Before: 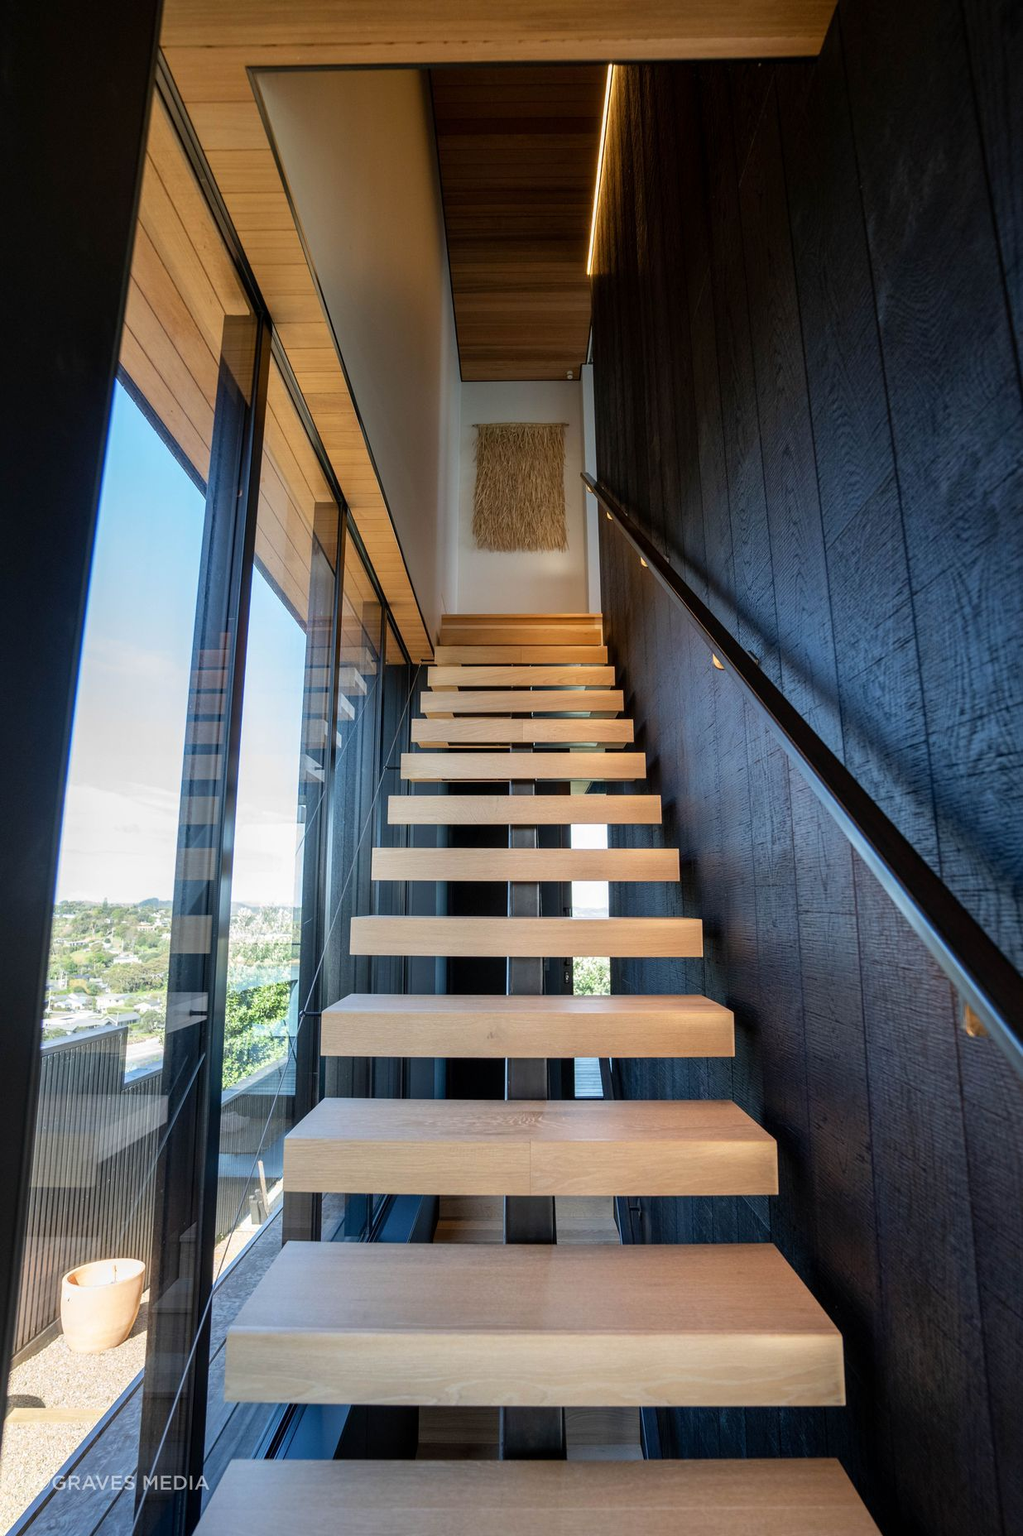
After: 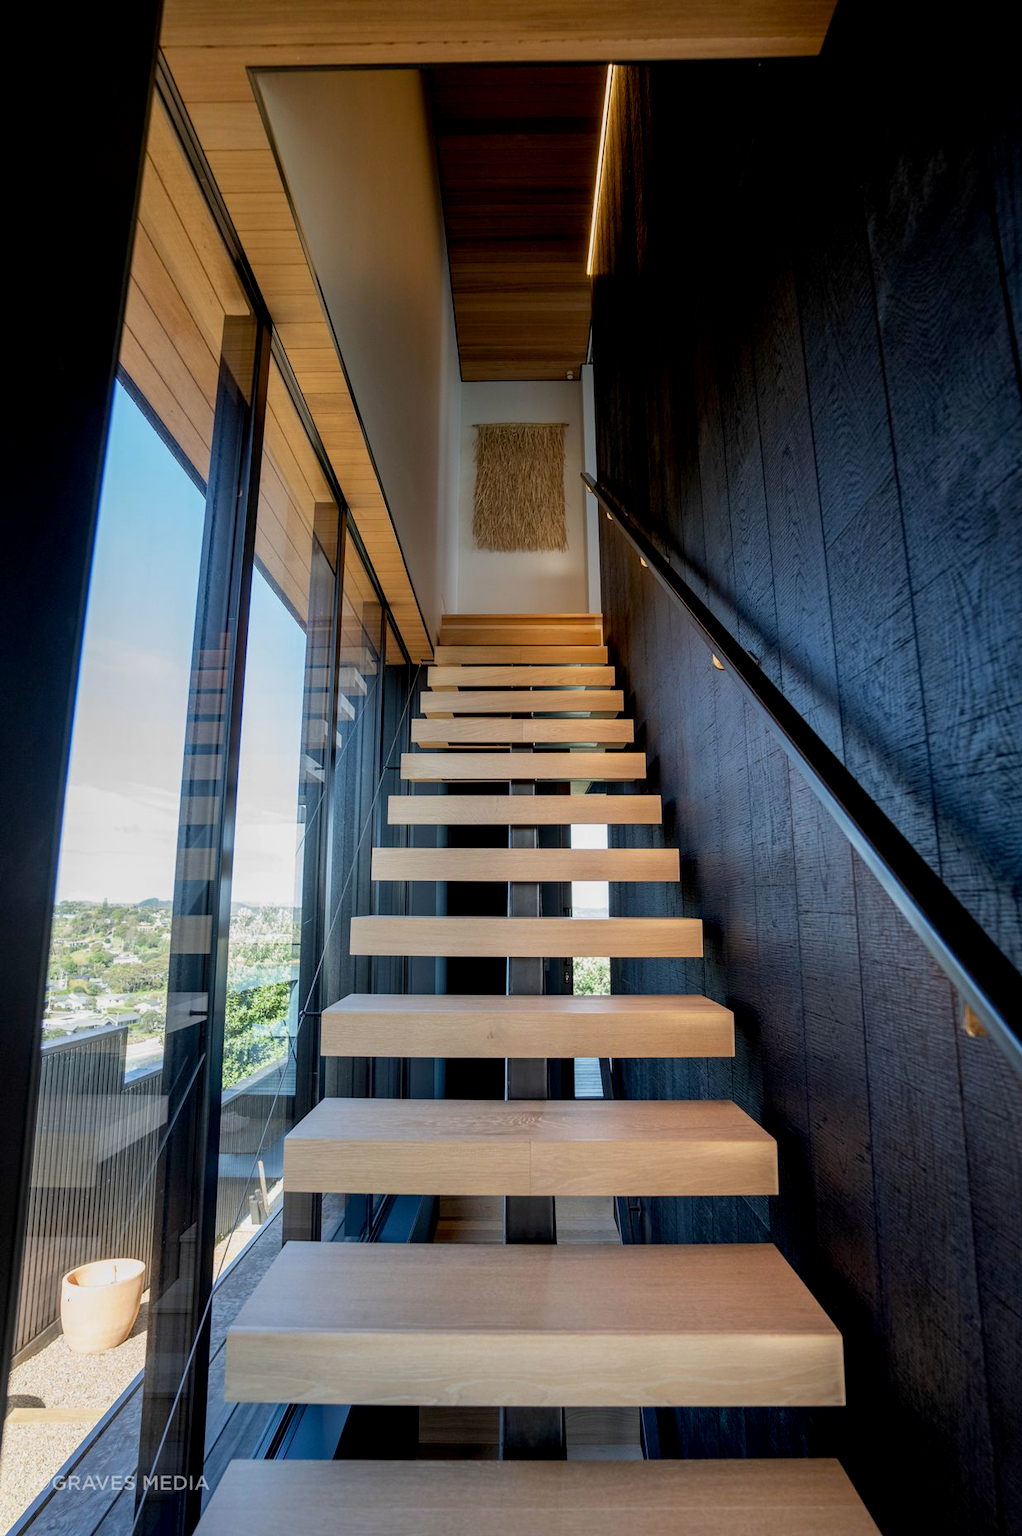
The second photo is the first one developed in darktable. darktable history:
exposure: black level correction 0.006, exposure -0.22 EV, compensate highlight preservation false
